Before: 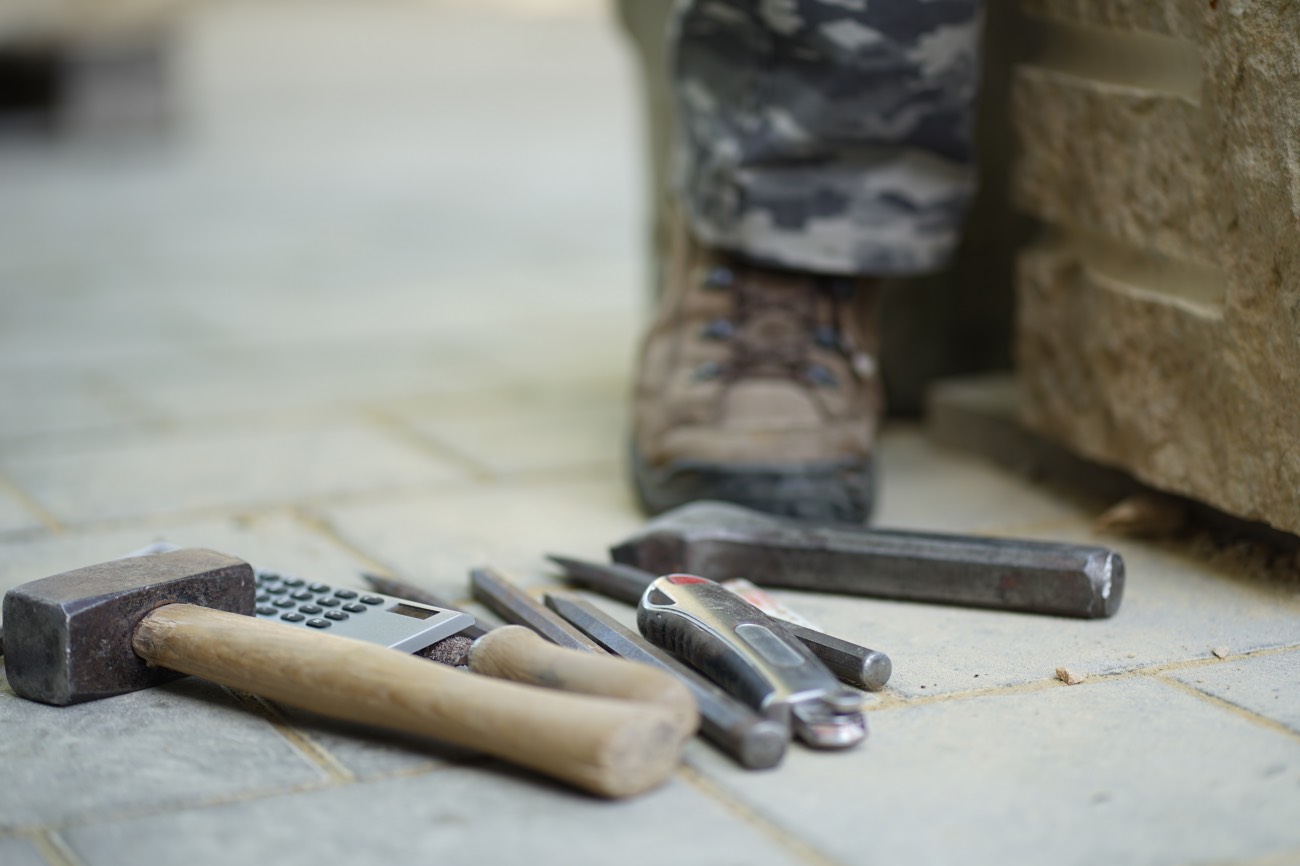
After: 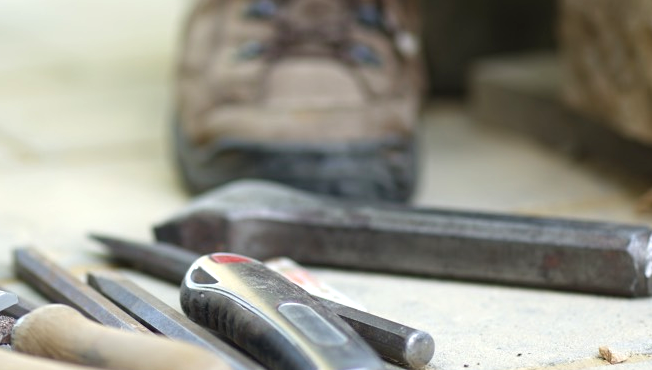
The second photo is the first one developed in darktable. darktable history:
exposure: black level correction 0, exposure 0.5 EV, compensate exposure bias true, compensate highlight preservation false
crop: left 35.173%, top 37.111%, right 14.618%, bottom 20.086%
